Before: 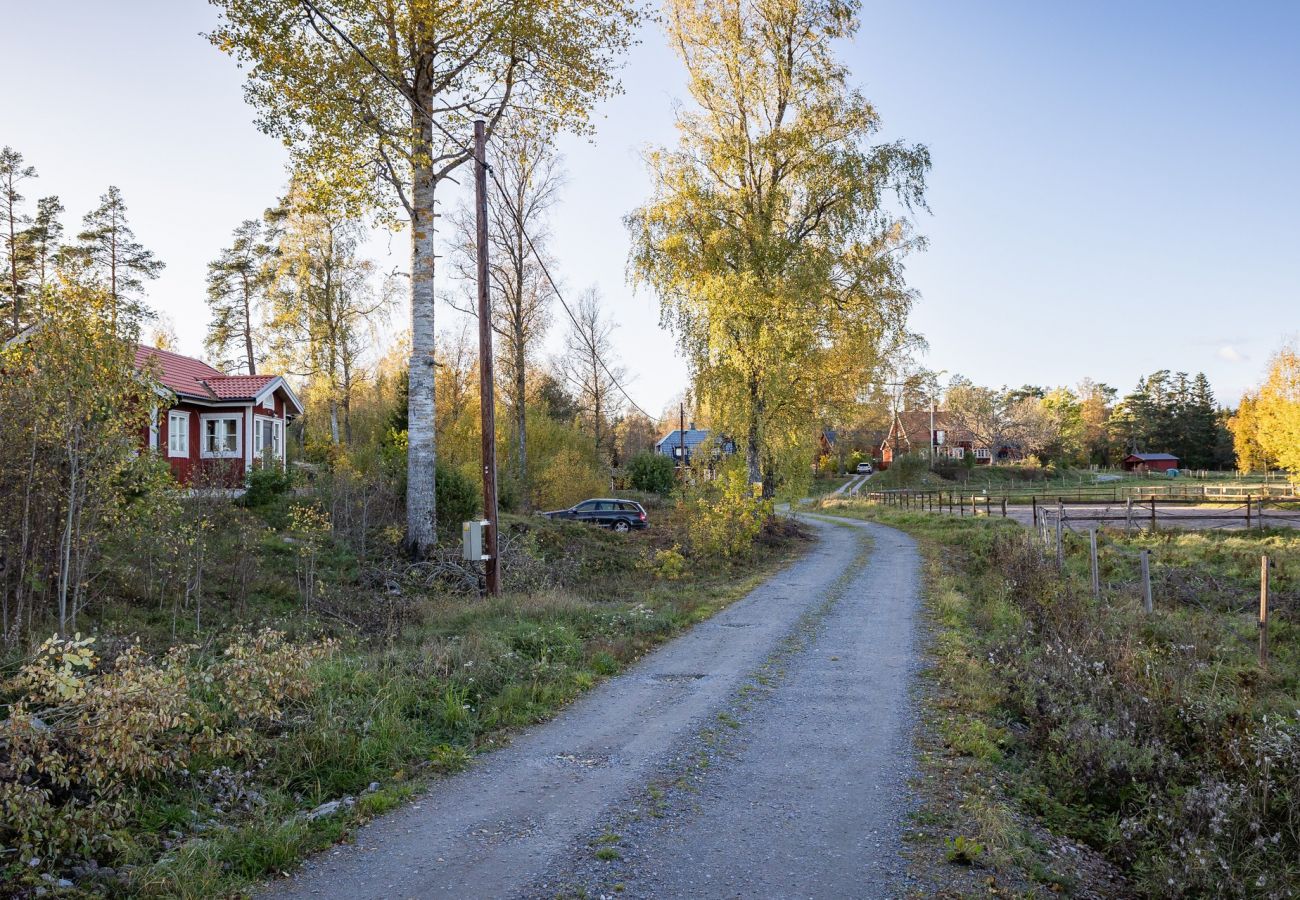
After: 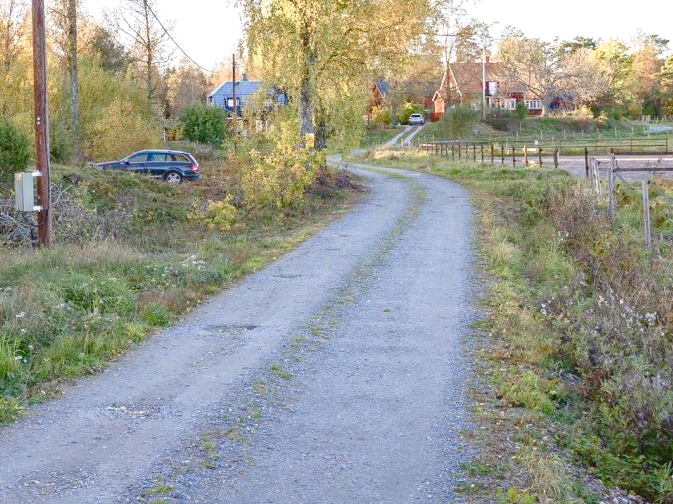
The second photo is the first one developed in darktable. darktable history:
tone equalizer: on, module defaults
crop: left 34.479%, top 38.822%, right 13.718%, bottom 5.172%
color balance rgb: shadows lift › chroma 1%, shadows lift › hue 113°, highlights gain › chroma 0.2%, highlights gain › hue 333°, perceptual saturation grading › global saturation 20%, perceptual saturation grading › highlights -50%, perceptual saturation grading › shadows 25%, contrast -30%
exposure: black level correction 0, exposure 1.45 EV, compensate exposure bias true, compensate highlight preservation false
